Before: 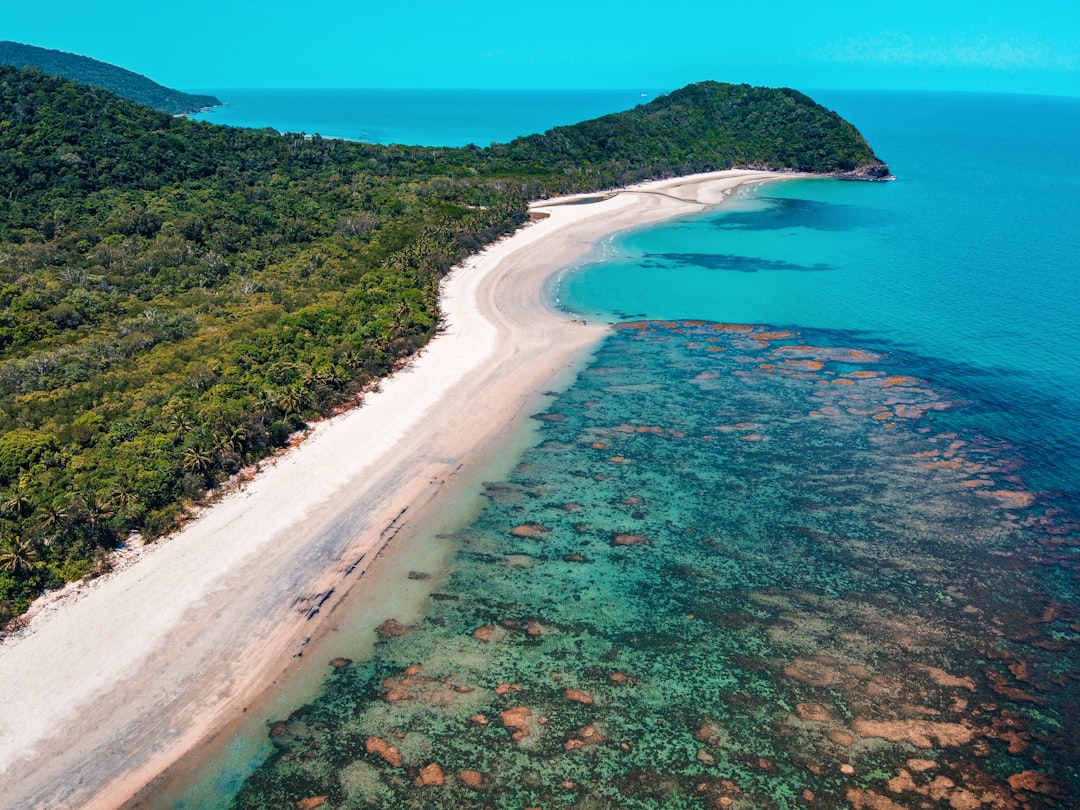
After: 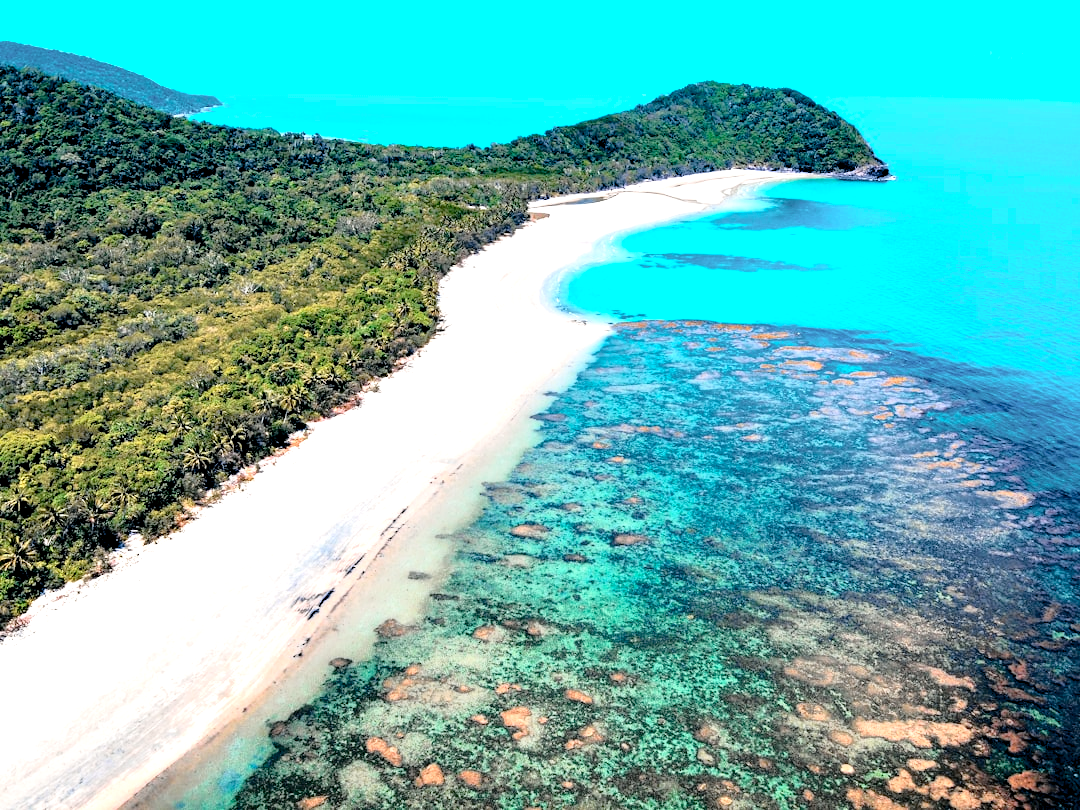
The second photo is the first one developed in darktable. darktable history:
levels: levels [0.016, 0.492, 0.969]
tone curve: curves: ch0 [(0, 0) (0.088, 0.042) (0.208, 0.176) (0.257, 0.267) (0.406, 0.483) (0.489, 0.556) (0.667, 0.73) (0.793, 0.851) (0.994, 0.974)]; ch1 [(0, 0) (0.161, 0.092) (0.35, 0.33) (0.392, 0.392) (0.457, 0.467) (0.505, 0.497) (0.537, 0.518) (0.553, 0.53) (0.58, 0.567) (0.739, 0.697) (1, 1)]; ch2 [(0, 0) (0.346, 0.362) (0.448, 0.419) (0.502, 0.499) (0.533, 0.517) (0.556, 0.533) (0.629, 0.619) (0.717, 0.678) (1, 1)], color space Lab, independent channels, preserve colors none
exposure: black level correction 0.008, exposure 0.979 EV, compensate highlight preservation false
